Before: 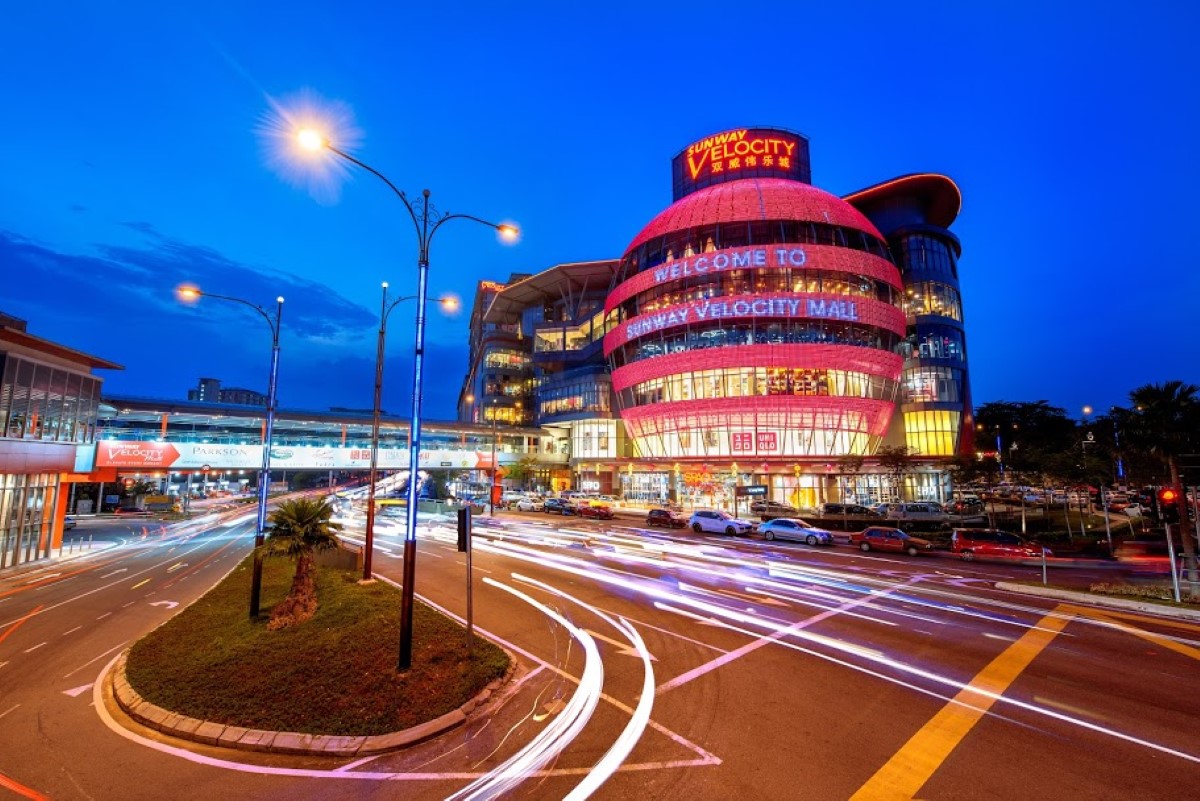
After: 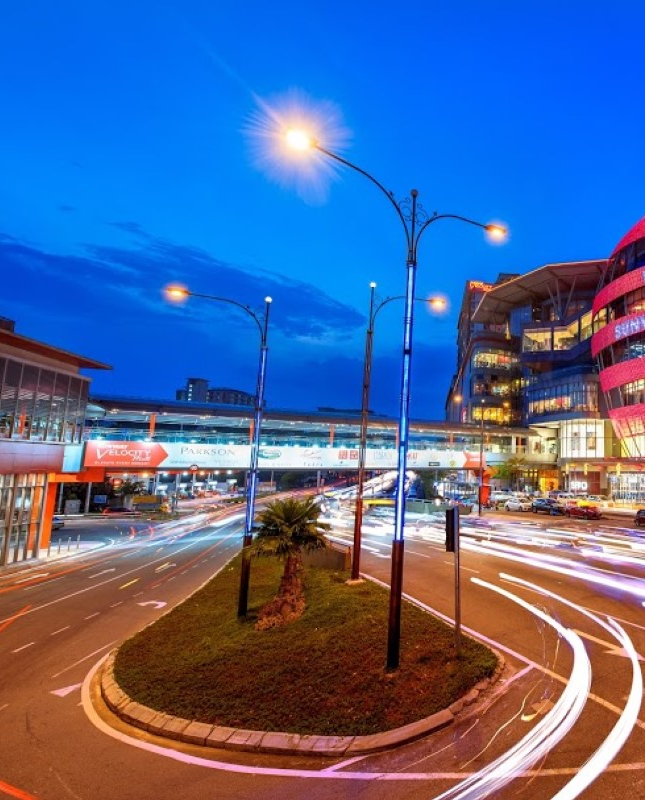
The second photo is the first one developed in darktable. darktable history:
crop: left 1.016%, right 45.21%, bottom 0.083%
